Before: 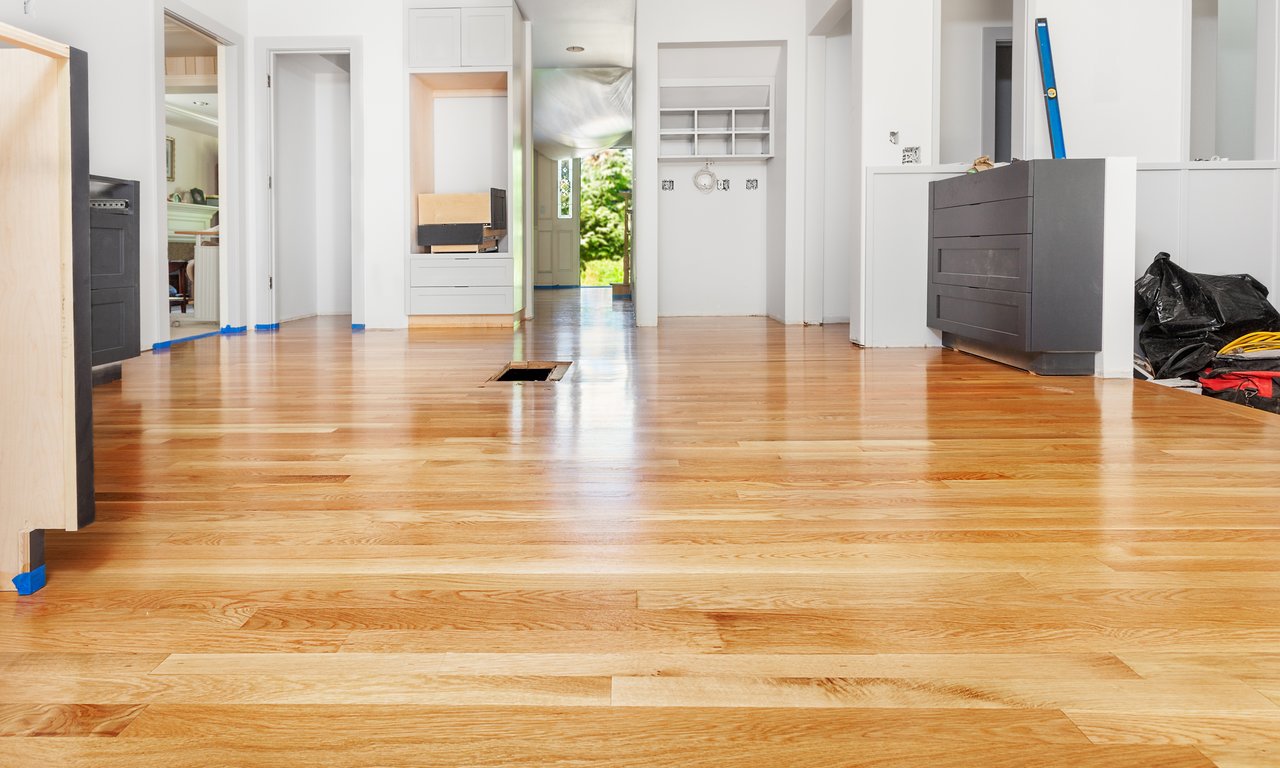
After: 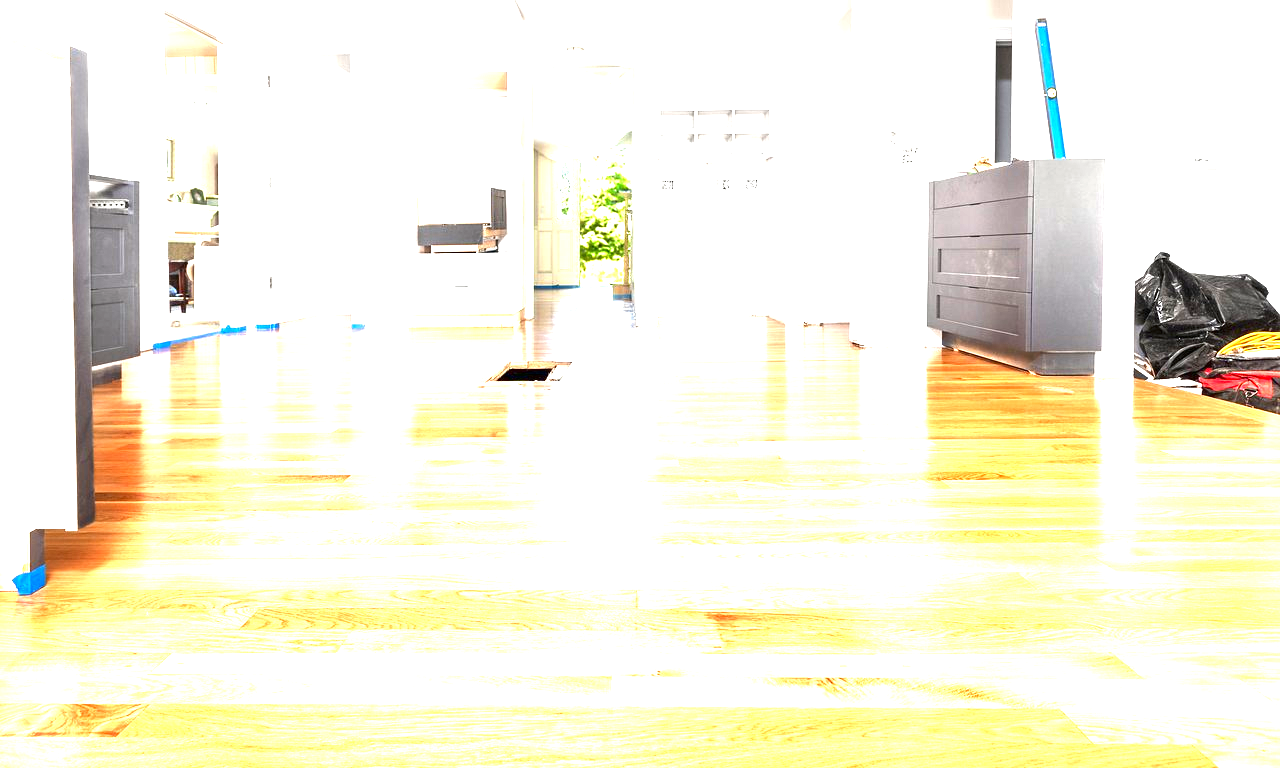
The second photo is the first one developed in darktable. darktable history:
contrast brightness saturation: brightness -0.09
exposure: black level correction 0, exposure 2.088 EV, compensate exposure bias true, compensate highlight preservation false
